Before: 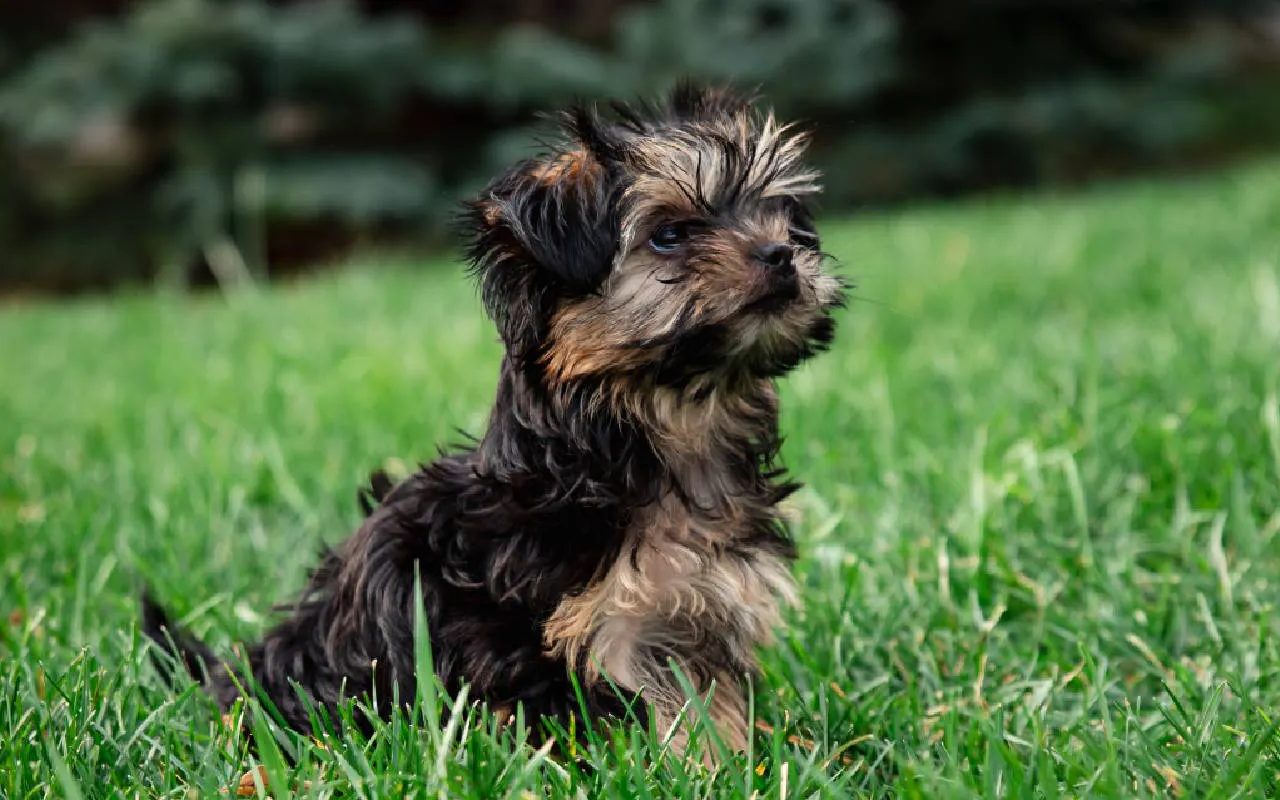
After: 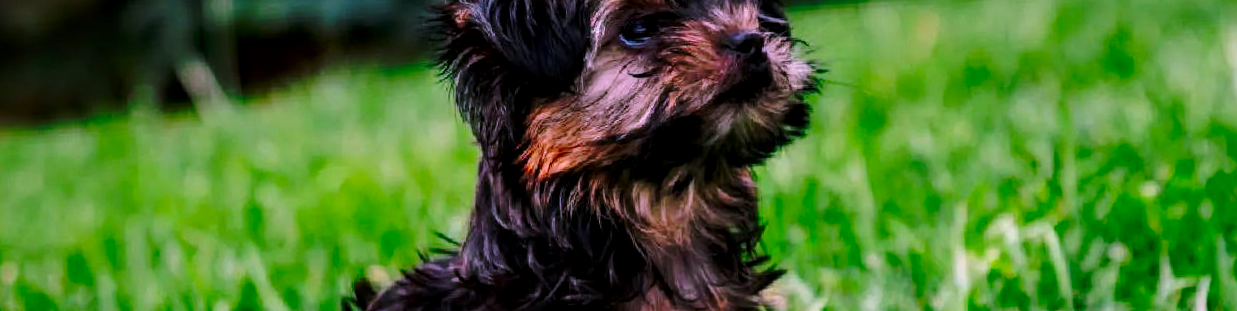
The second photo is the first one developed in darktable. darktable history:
rotate and perspective: rotation -3°, crop left 0.031, crop right 0.968, crop top 0.07, crop bottom 0.93
local contrast: detail 130%
color correction: highlights a* 19.5, highlights b* -11.53, saturation 1.69
exposure: exposure -0.116 EV, compensate exposure bias true, compensate highlight preservation false
white balance: red 0.925, blue 1.046
base curve: curves: ch0 [(0, 0) (0.073, 0.04) (0.157, 0.139) (0.492, 0.492) (0.758, 0.758) (1, 1)], preserve colors none
crop and rotate: top 23.84%, bottom 34.294%
